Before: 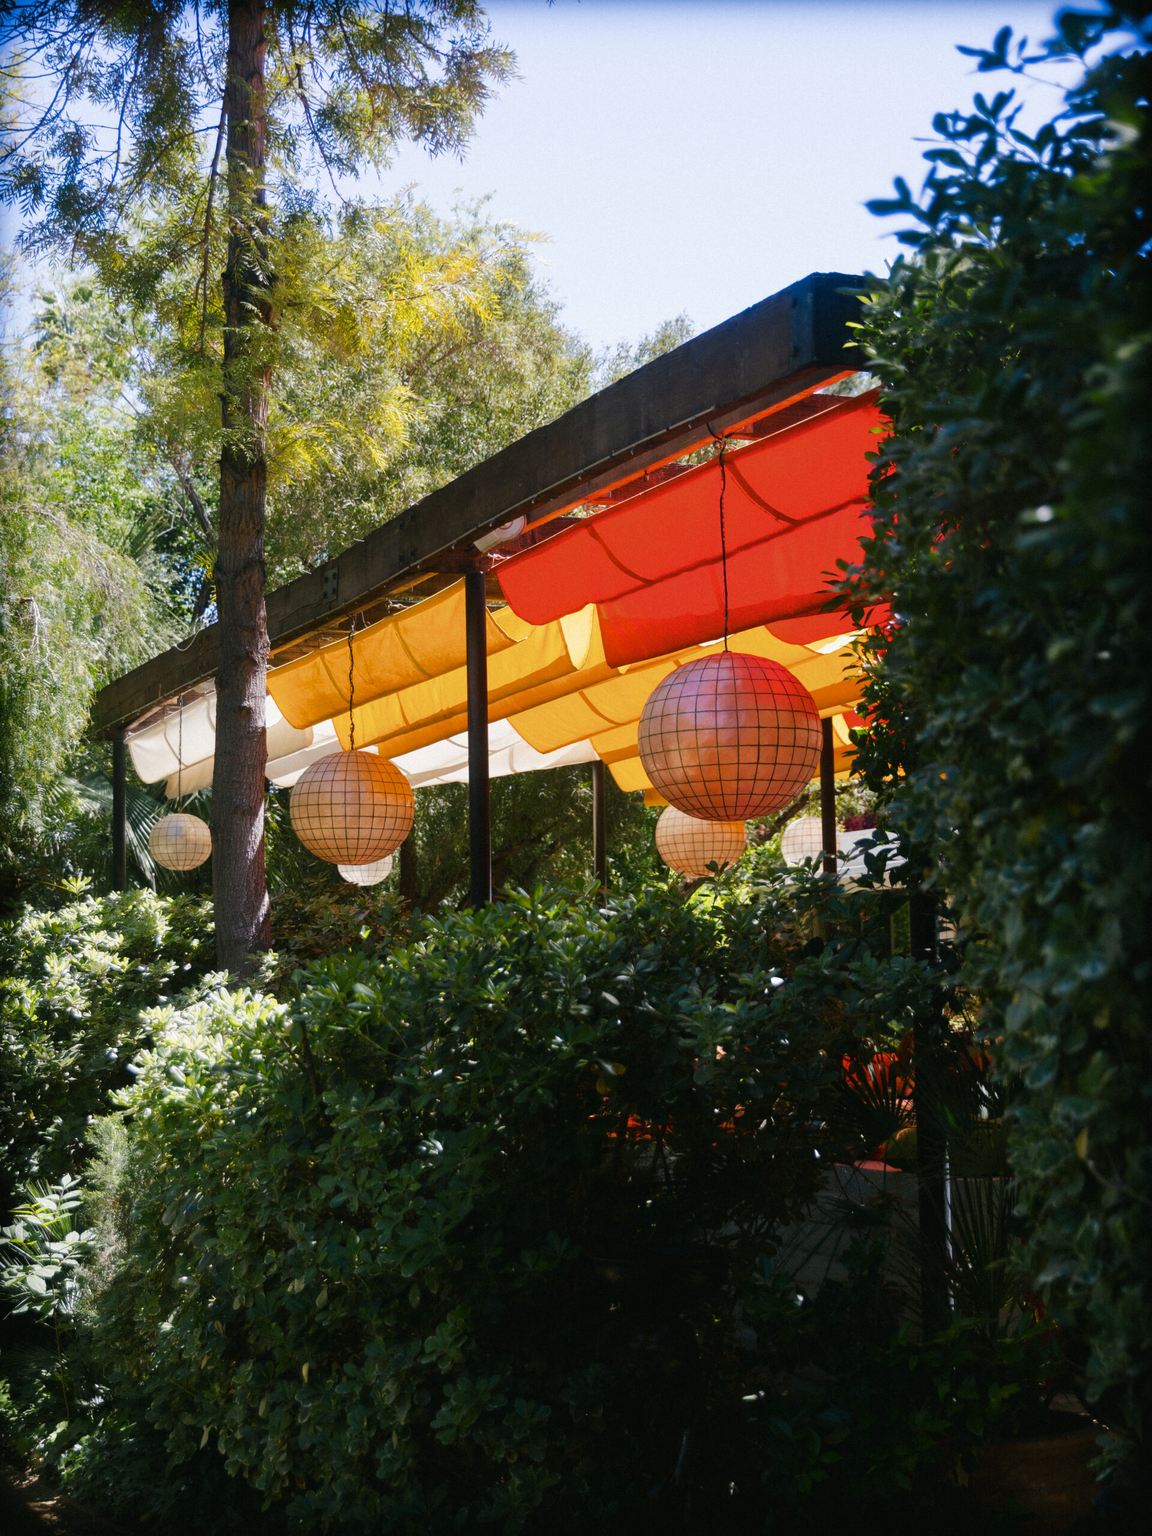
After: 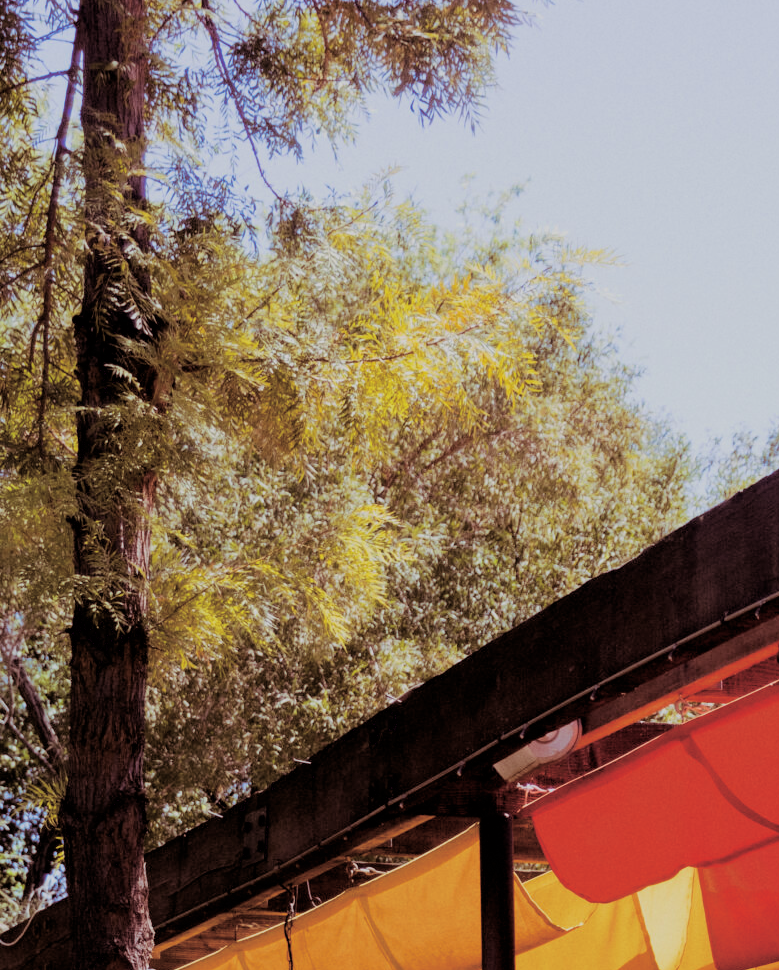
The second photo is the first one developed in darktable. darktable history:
crop: left 15.452%, top 5.459%, right 43.956%, bottom 56.62%
exposure: black level correction 0.009, exposure 0.119 EV, compensate highlight preservation false
filmic rgb: black relative exposure -7.15 EV, white relative exposure 5.36 EV, hardness 3.02, color science v6 (2022)
split-toning: on, module defaults
